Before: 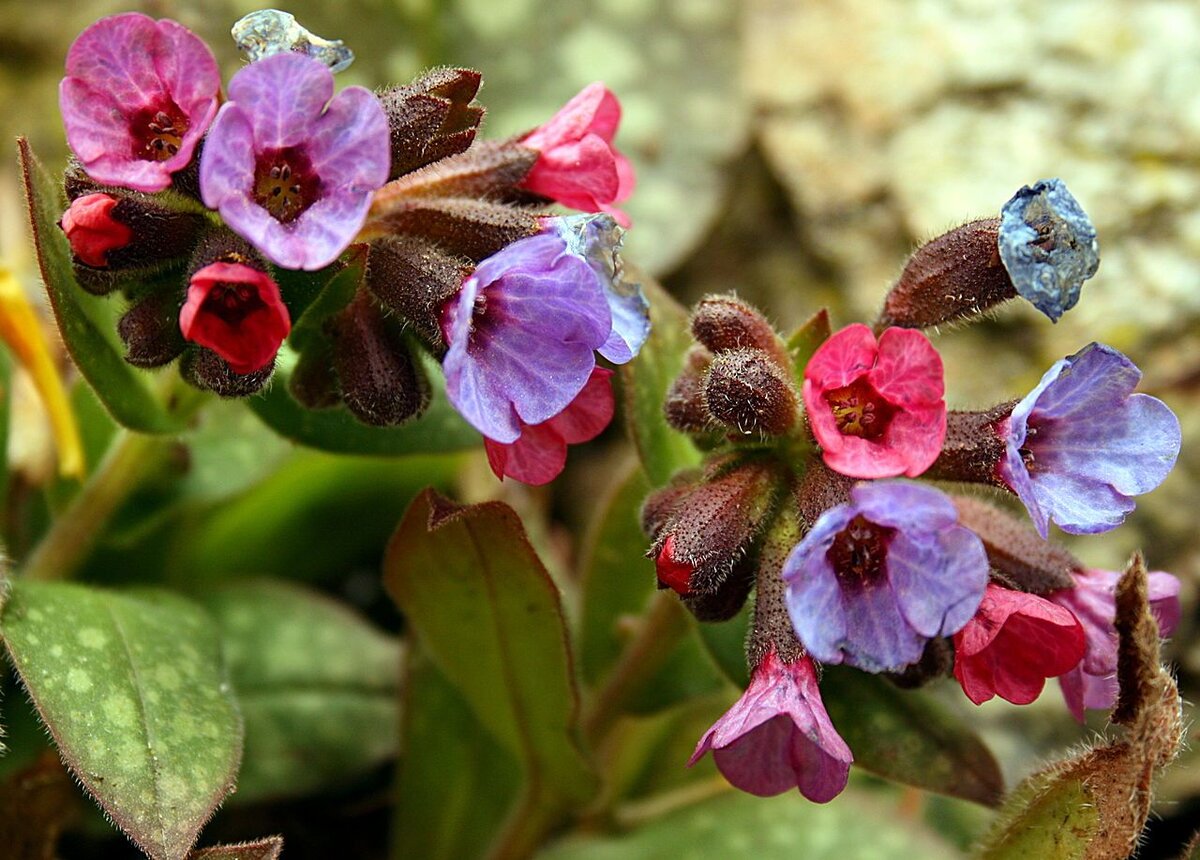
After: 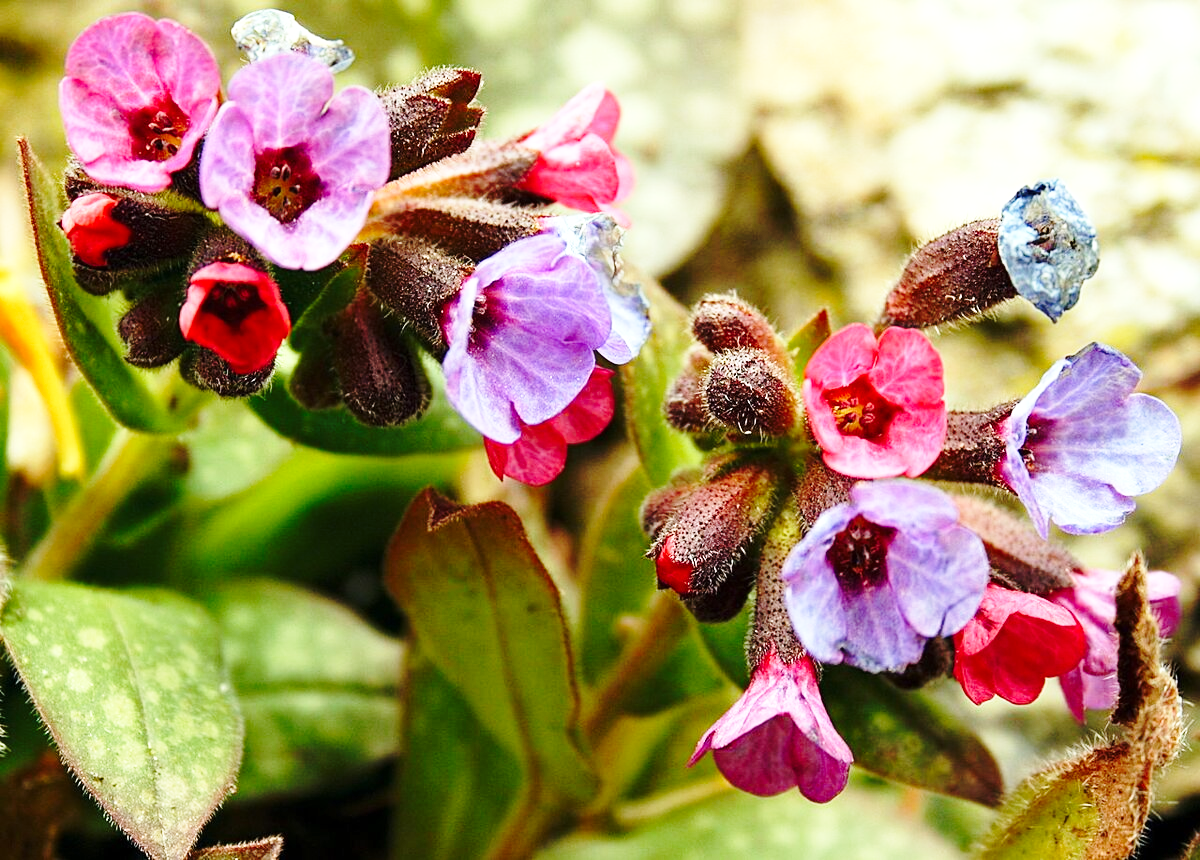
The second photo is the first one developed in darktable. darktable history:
base curve: curves: ch0 [(0, 0) (0.032, 0.037) (0.105, 0.228) (0.435, 0.76) (0.856, 0.983) (1, 1)], preserve colors none
exposure: exposure 0.2 EV, compensate highlight preservation false
